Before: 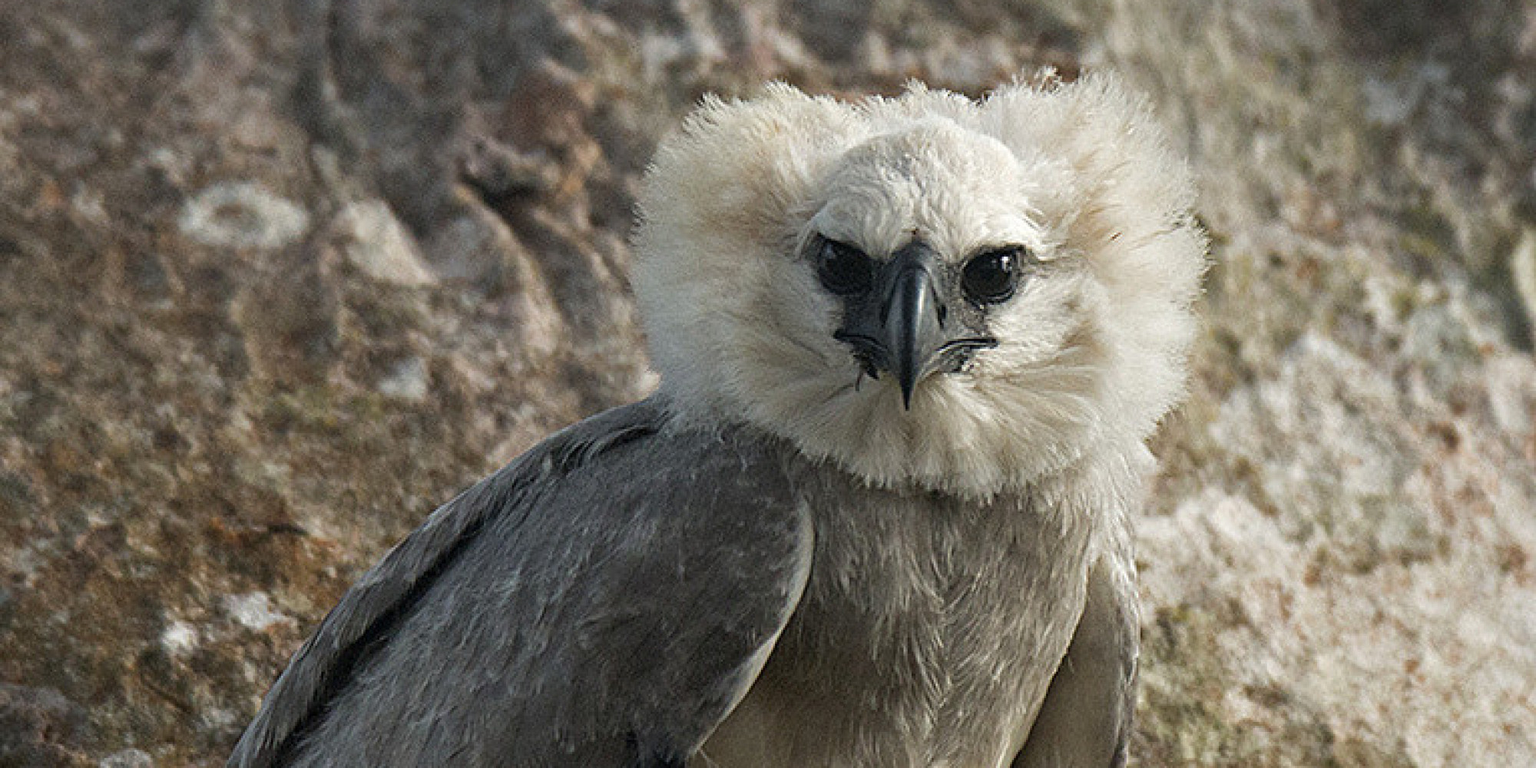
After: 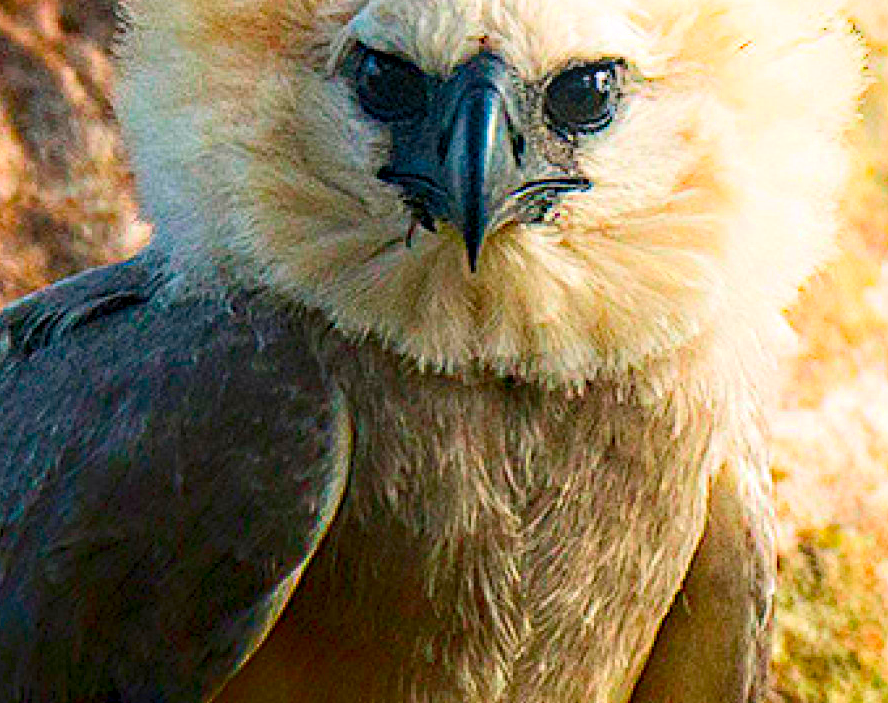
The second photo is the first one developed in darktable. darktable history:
fill light: on, module defaults
contrast brightness saturation: contrast 0.2, brightness 0.16, saturation 0.22
crop: left 35.432%, top 26.233%, right 20.145%, bottom 3.432%
local contrast: on, module defaults
shadows and highlights: shadows -90, highlights 90, soften with gaussian
color correction: highlights a* 1.59, highlights b* -1.7, saturation 2.48
haze removal: on, module defaults
